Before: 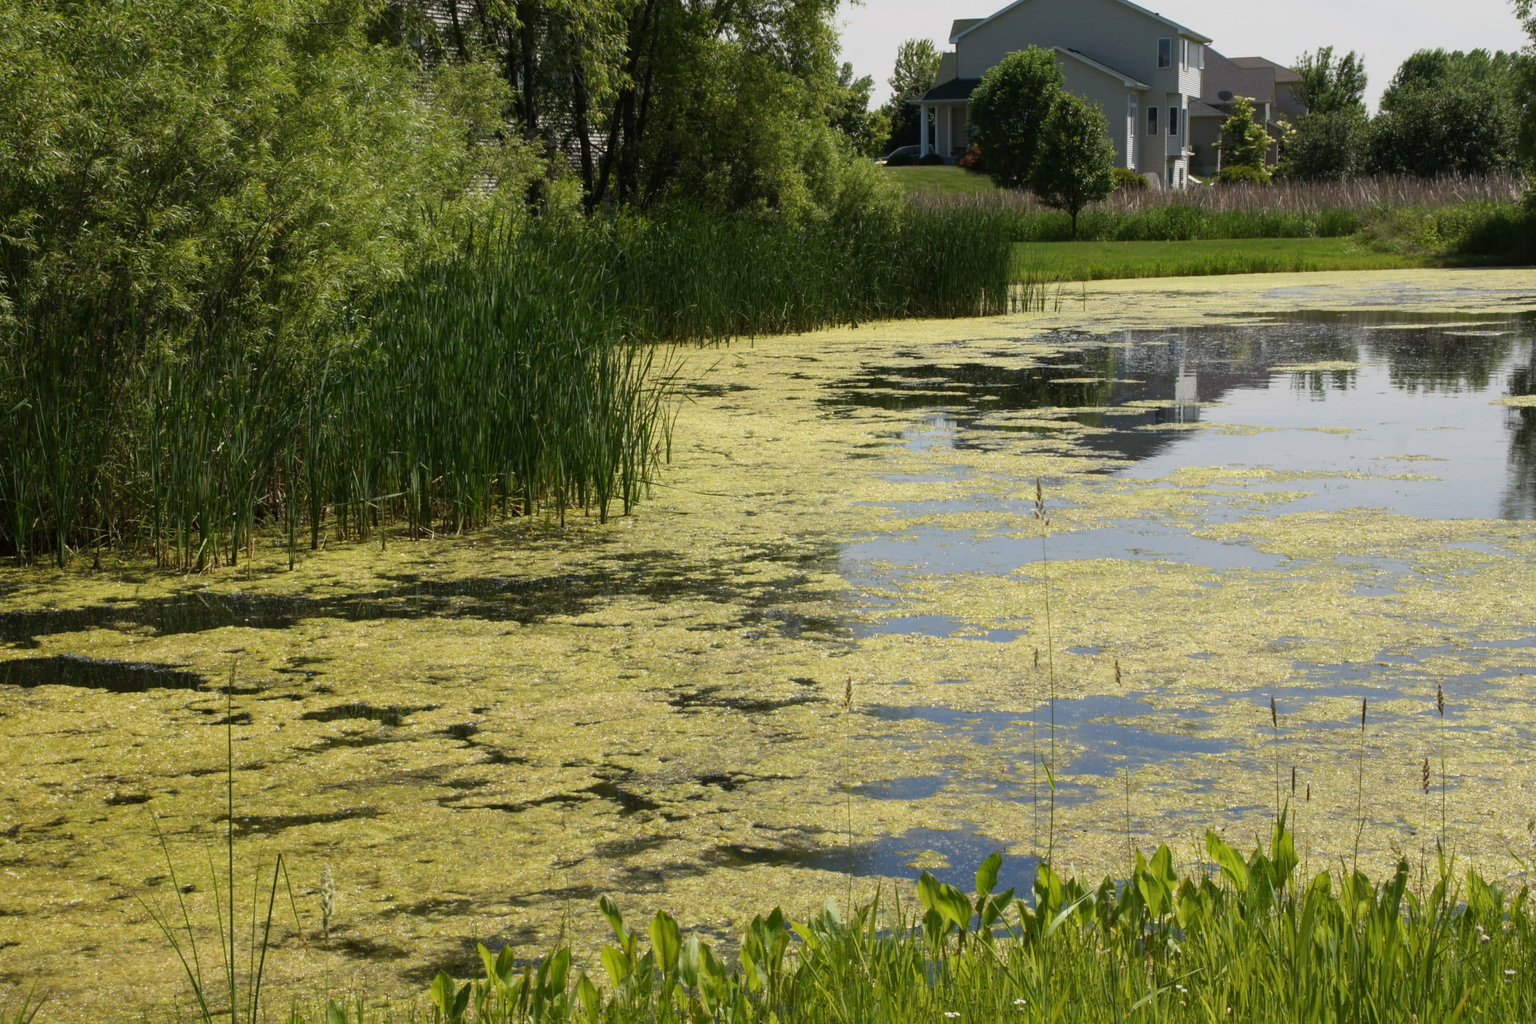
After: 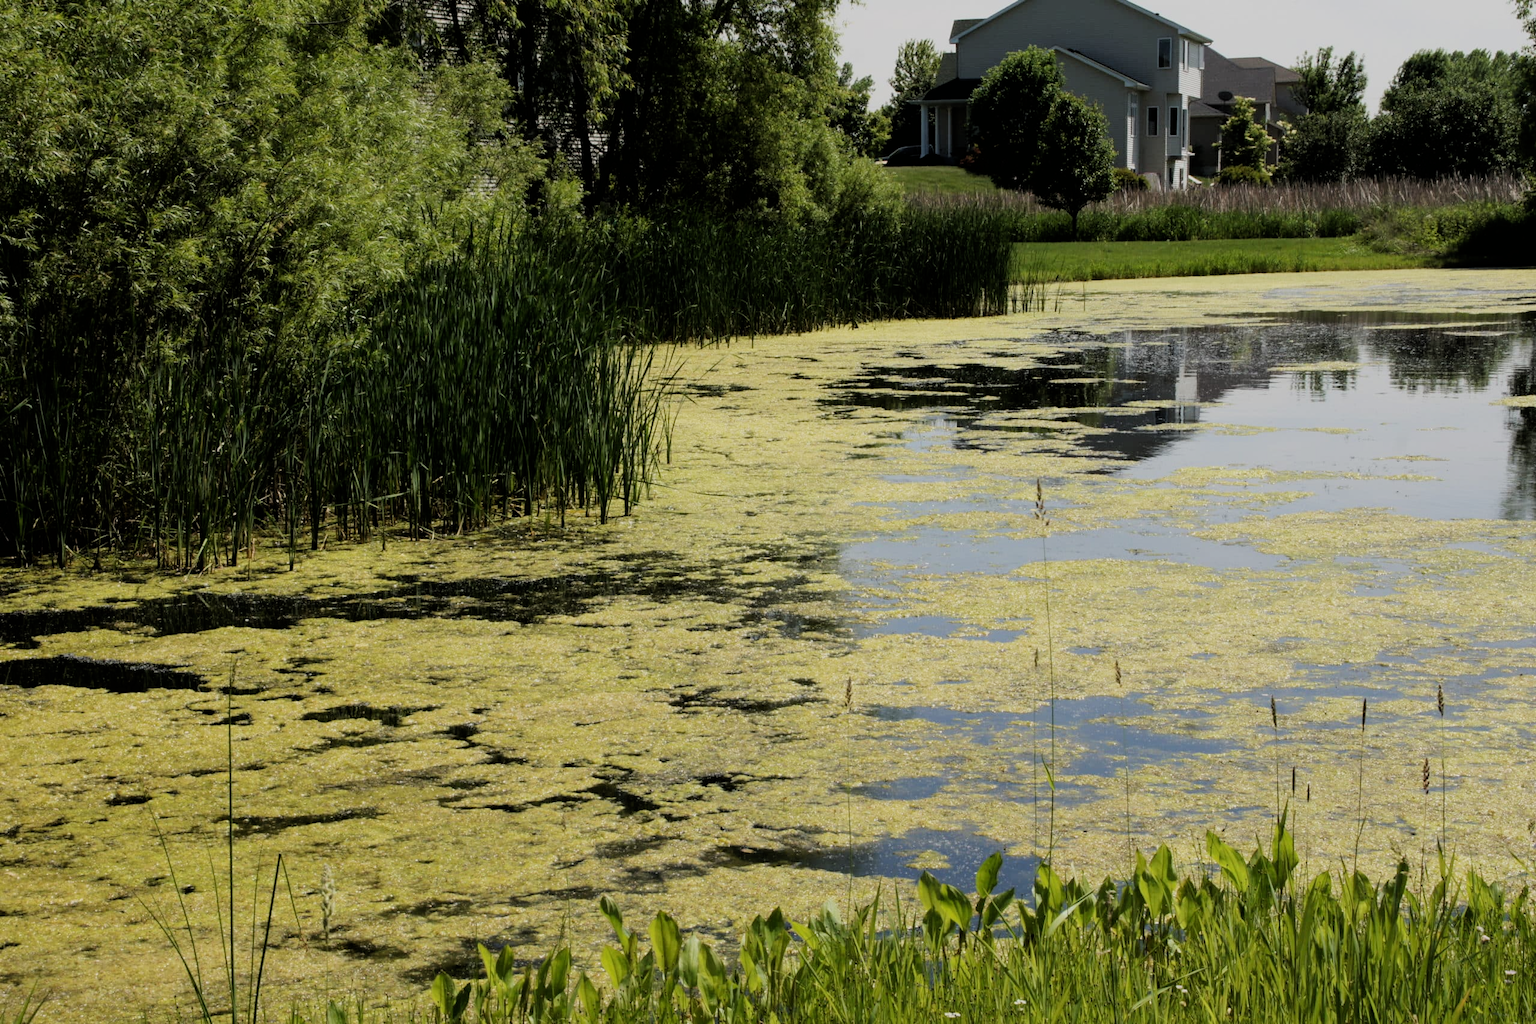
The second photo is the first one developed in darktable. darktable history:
filmic rgb: black relative exposure -5.03 EV, white relative exposure 3.99 EV, hardness 2.89, contrast 1.198
